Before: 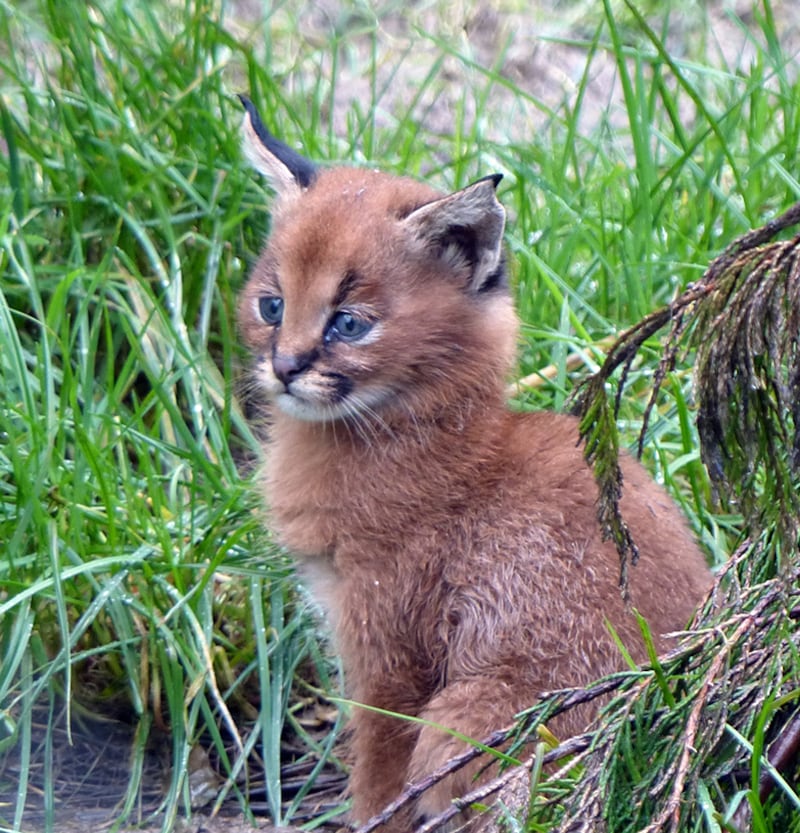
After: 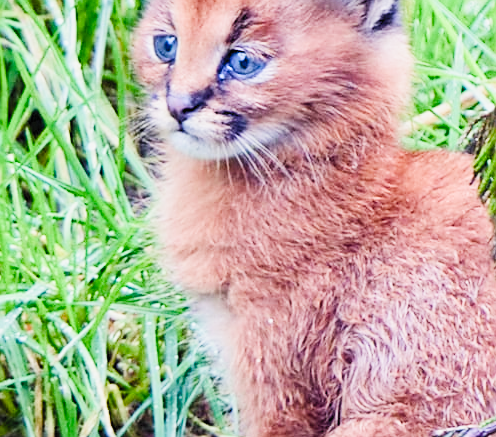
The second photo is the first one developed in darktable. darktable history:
crop: left 13.315%, top 31.481%, right 24.632%, bottom 15.972%
filmic rgb: black relative exposure -7.65 EV, white relative exposure 4.56 EV, hardness 3.61, contrast 0.996, color science v5 (2021), contrast in shadows safe, contrast in highlights safe
sharpen: on, module defaults
exposure: black level correction 0, exposure 1.001 EV, compensate highlight preservation false
contrast brightness saturation: contrast 0.198, brightness 0.163, saturation 0.229
color balance rgb: shadows lift › luminance -10.324%, shadows lift › chroma 0.785%, shadows lift › hue 111.8°, perceptual saturation grading › global saturation 0.032%, perceptual saturation grading › highlights -29.319%, perceptual saturation grading › mid-tones 29.876%, perceptual saturation grading › shadows 58.641%
